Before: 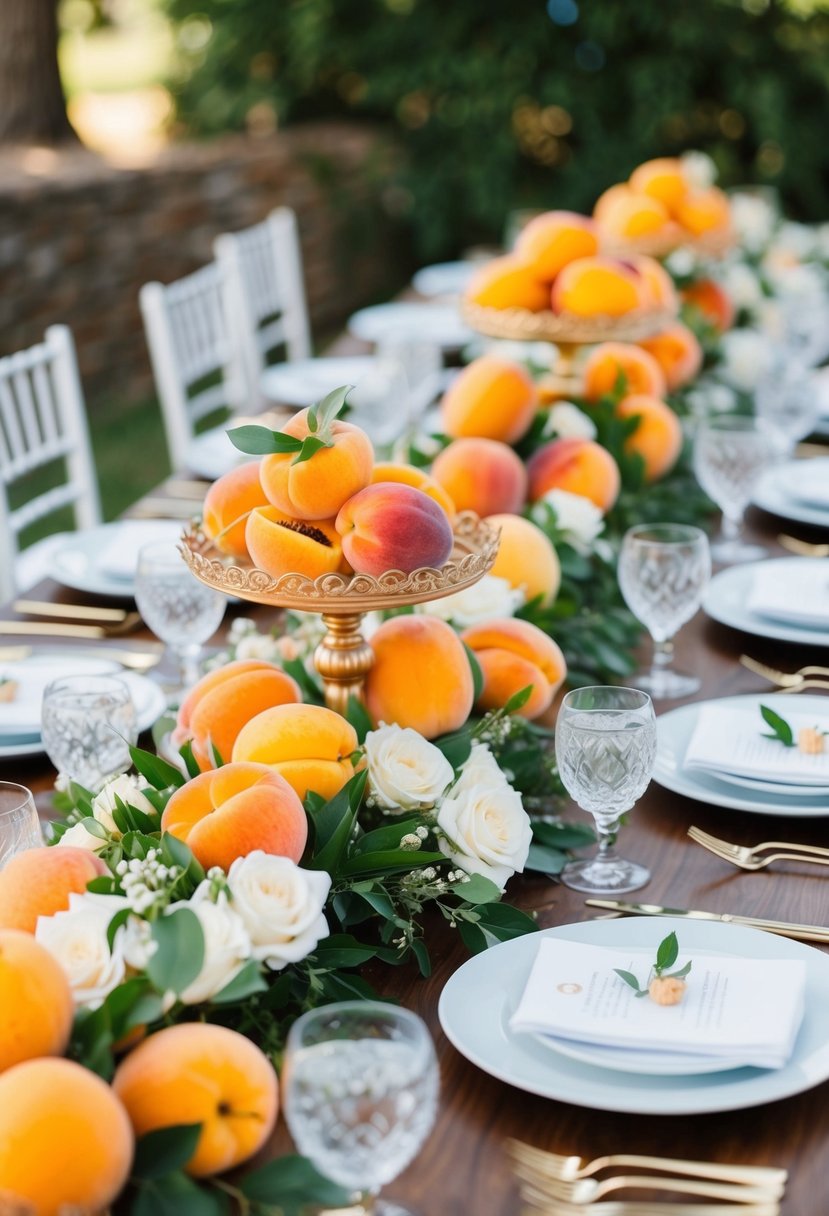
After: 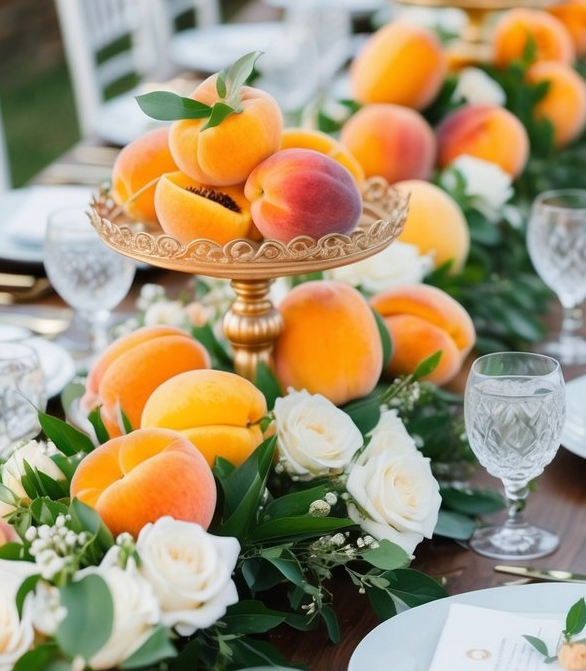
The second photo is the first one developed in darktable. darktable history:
crop: left 11.004%, top 27.481%, right 18.25%, bottom 17.307%
